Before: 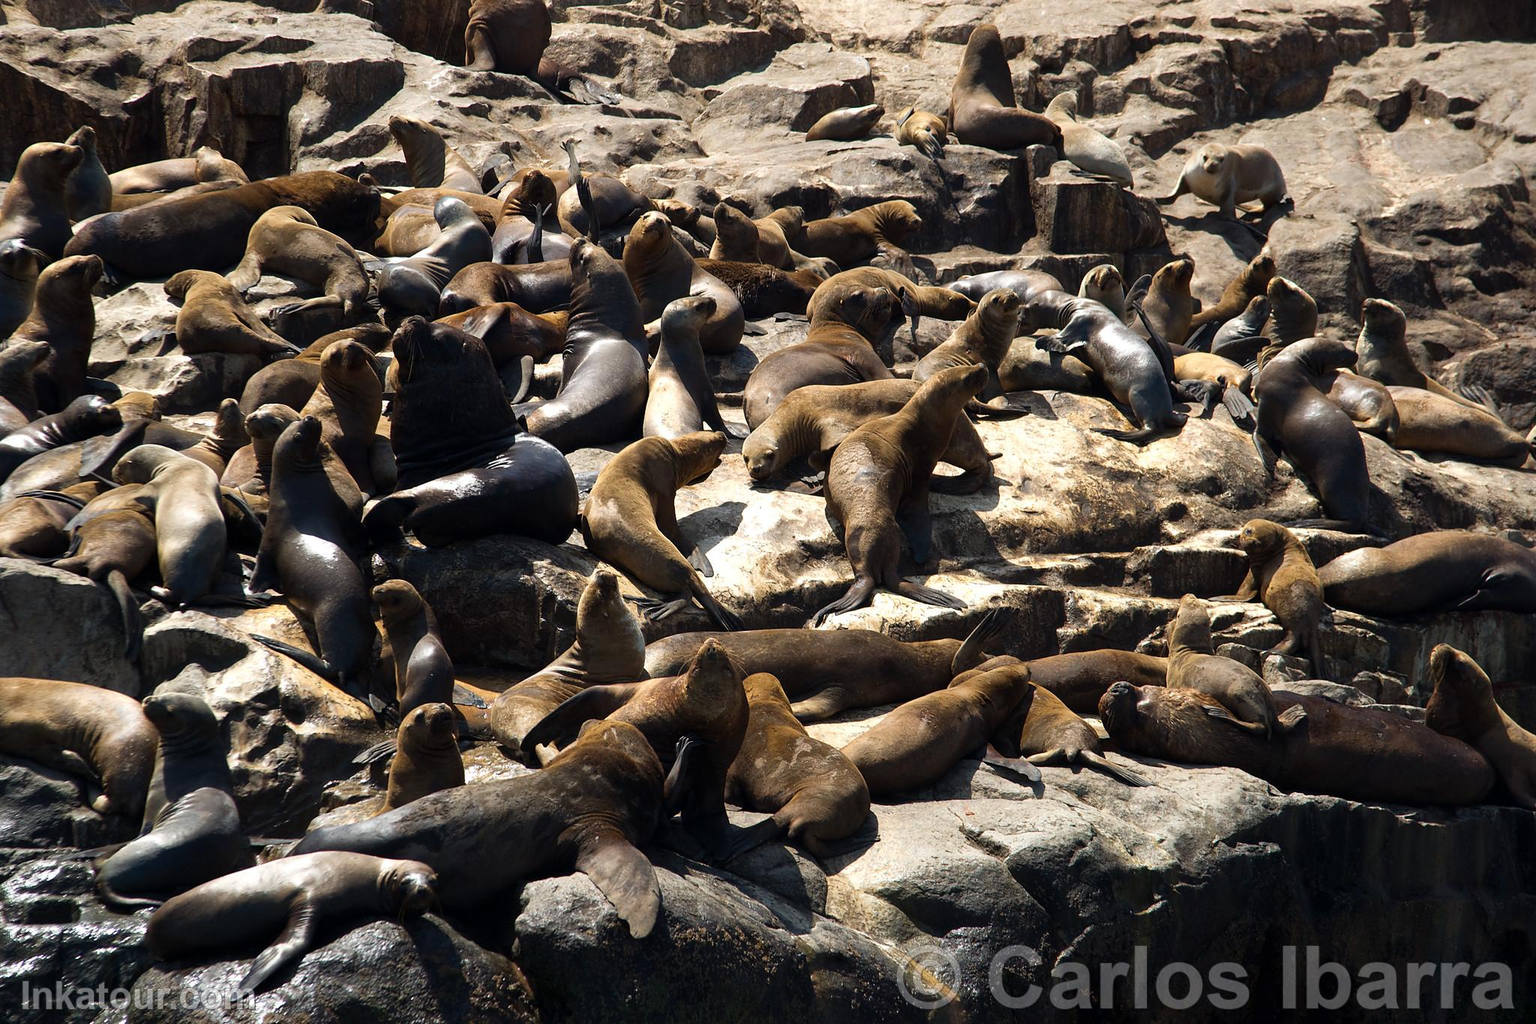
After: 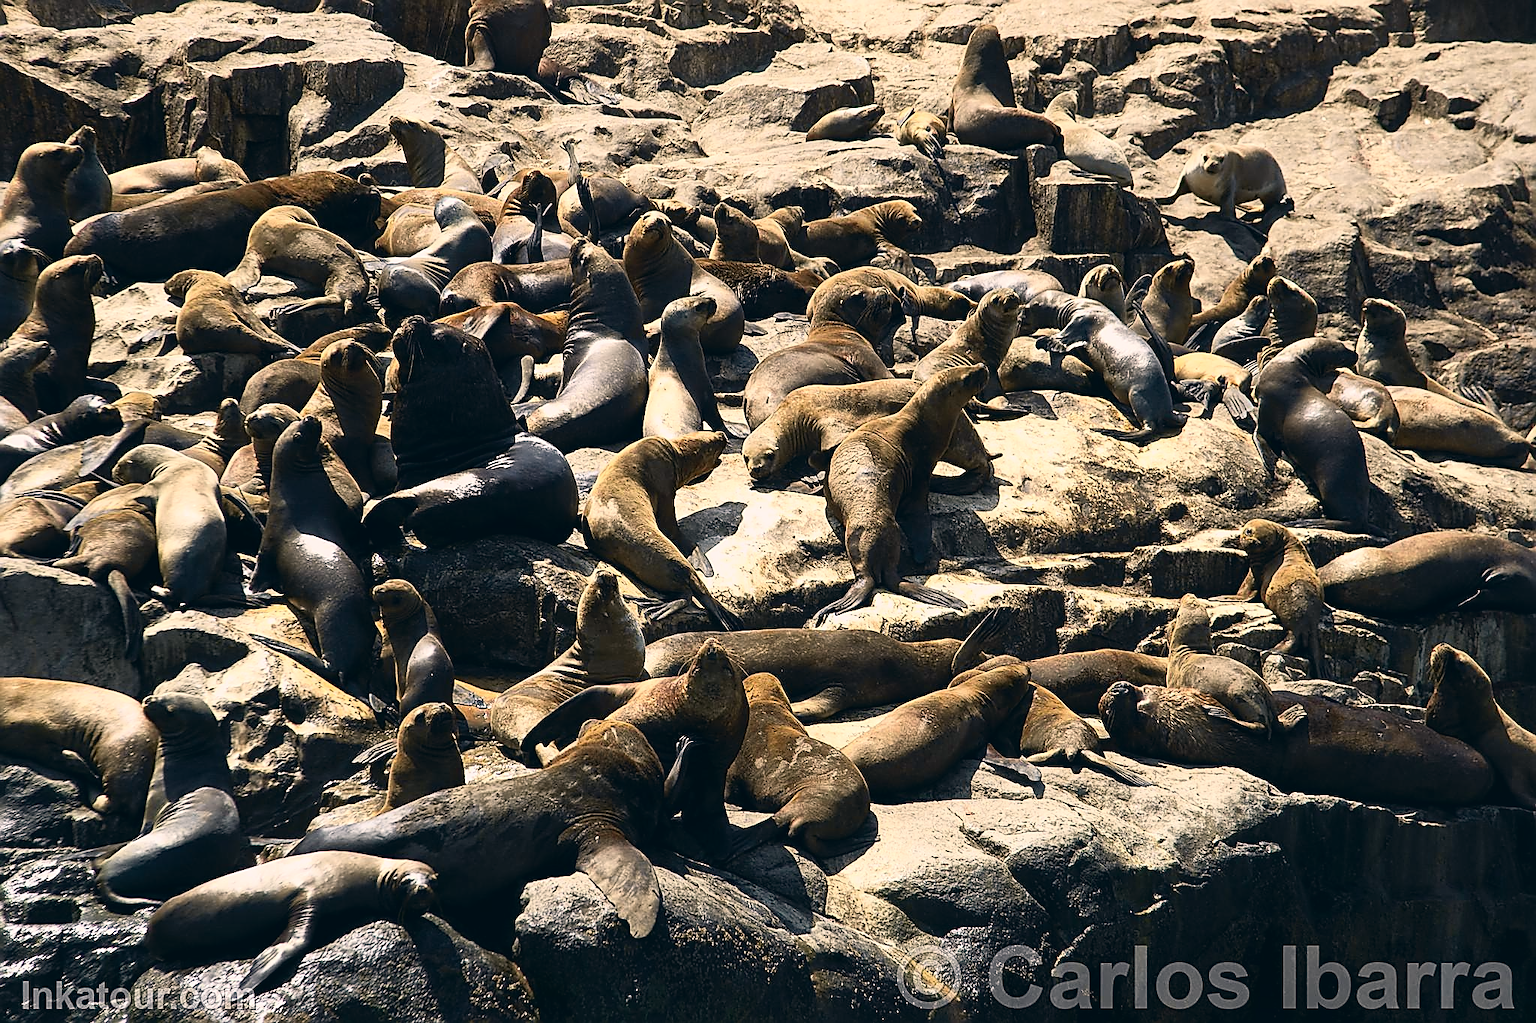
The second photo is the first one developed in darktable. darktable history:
exposure: black level correction 0.001, compensate highlight preservation false
local contrast: mode bilateral grid, contrast 20, coarseness 50, detail 120%, midtone range 0.2
tone curve: curves: ch0 [(0, 0.038) (0.193, 0.212) (0.461, 0.502) (0.629, 0.731) (0.838, 0.916) (1, 0.967)]; ch1 [(0, 0) (0.35, 0.356) (0.45, 0.453) (0.504, 0.503) (0.532, 0.524) (0.558, 0.559) (0.735, 0.762) (1, 1)]; ch2 [(0, 0) (0.281, 0.266) (0.456, 0.469) (0.5, 0.5) (0.533, 0.545) (0.606, 0.607) (0.646, 0.654) (1, 1)], color space Lab, independent channels, preserve colors none
sharpen: radius 1.685, amount 1.294
color correction: highlights a* 5.38, highlights b* 5.3, shadows a* -4.26, shadows b* -5.11
